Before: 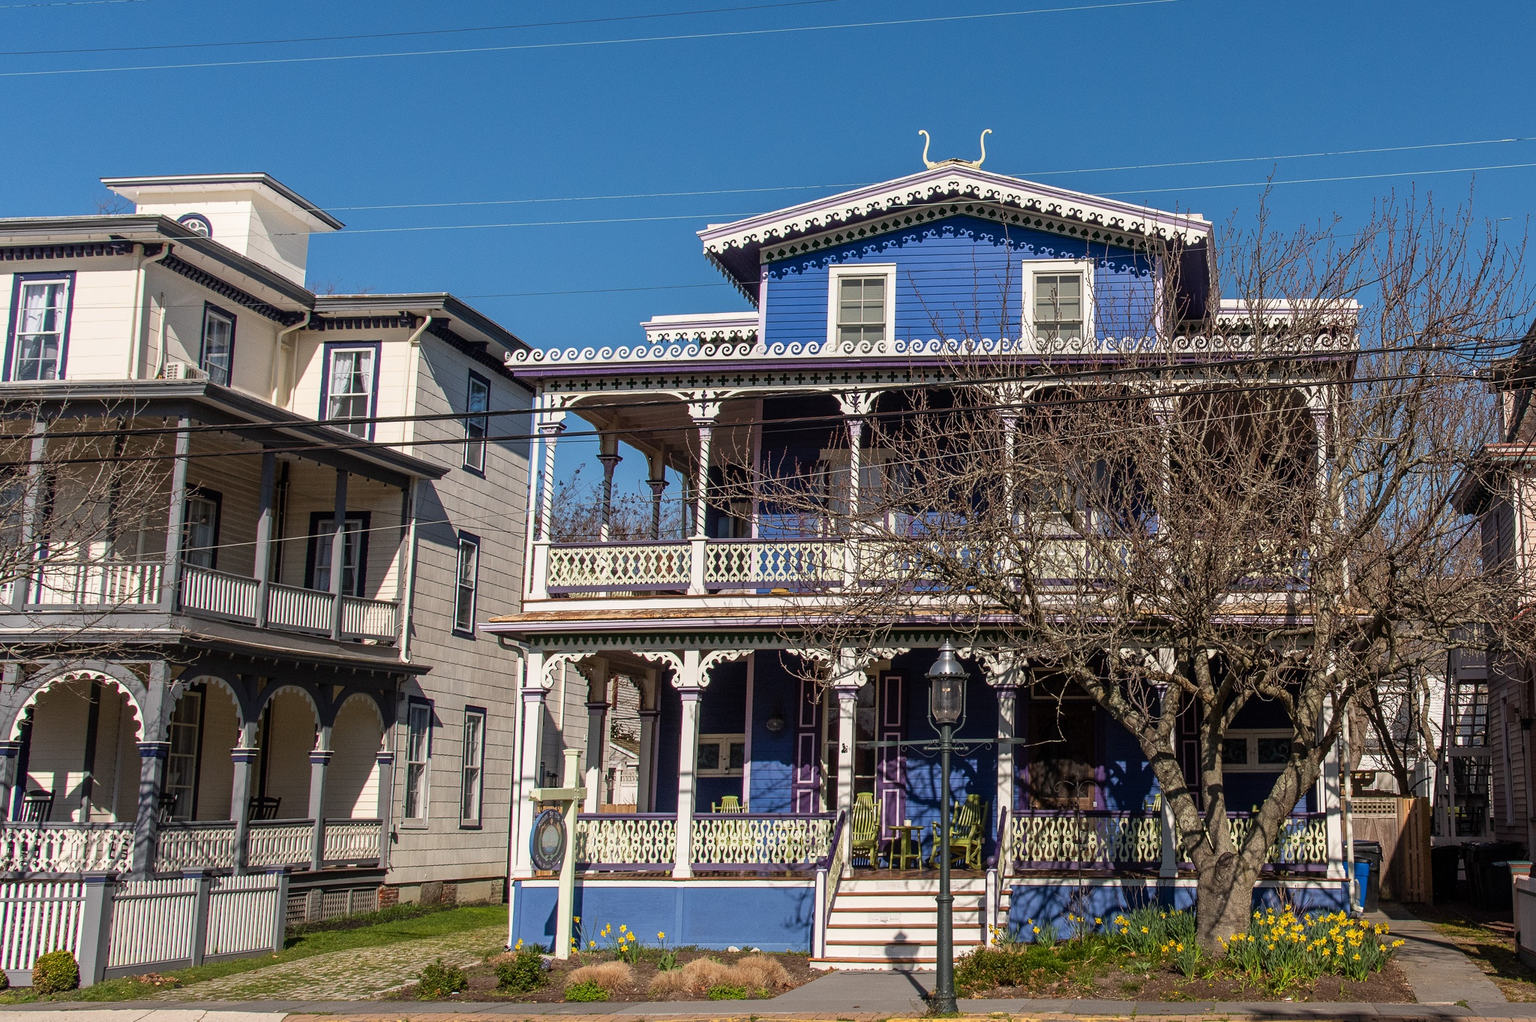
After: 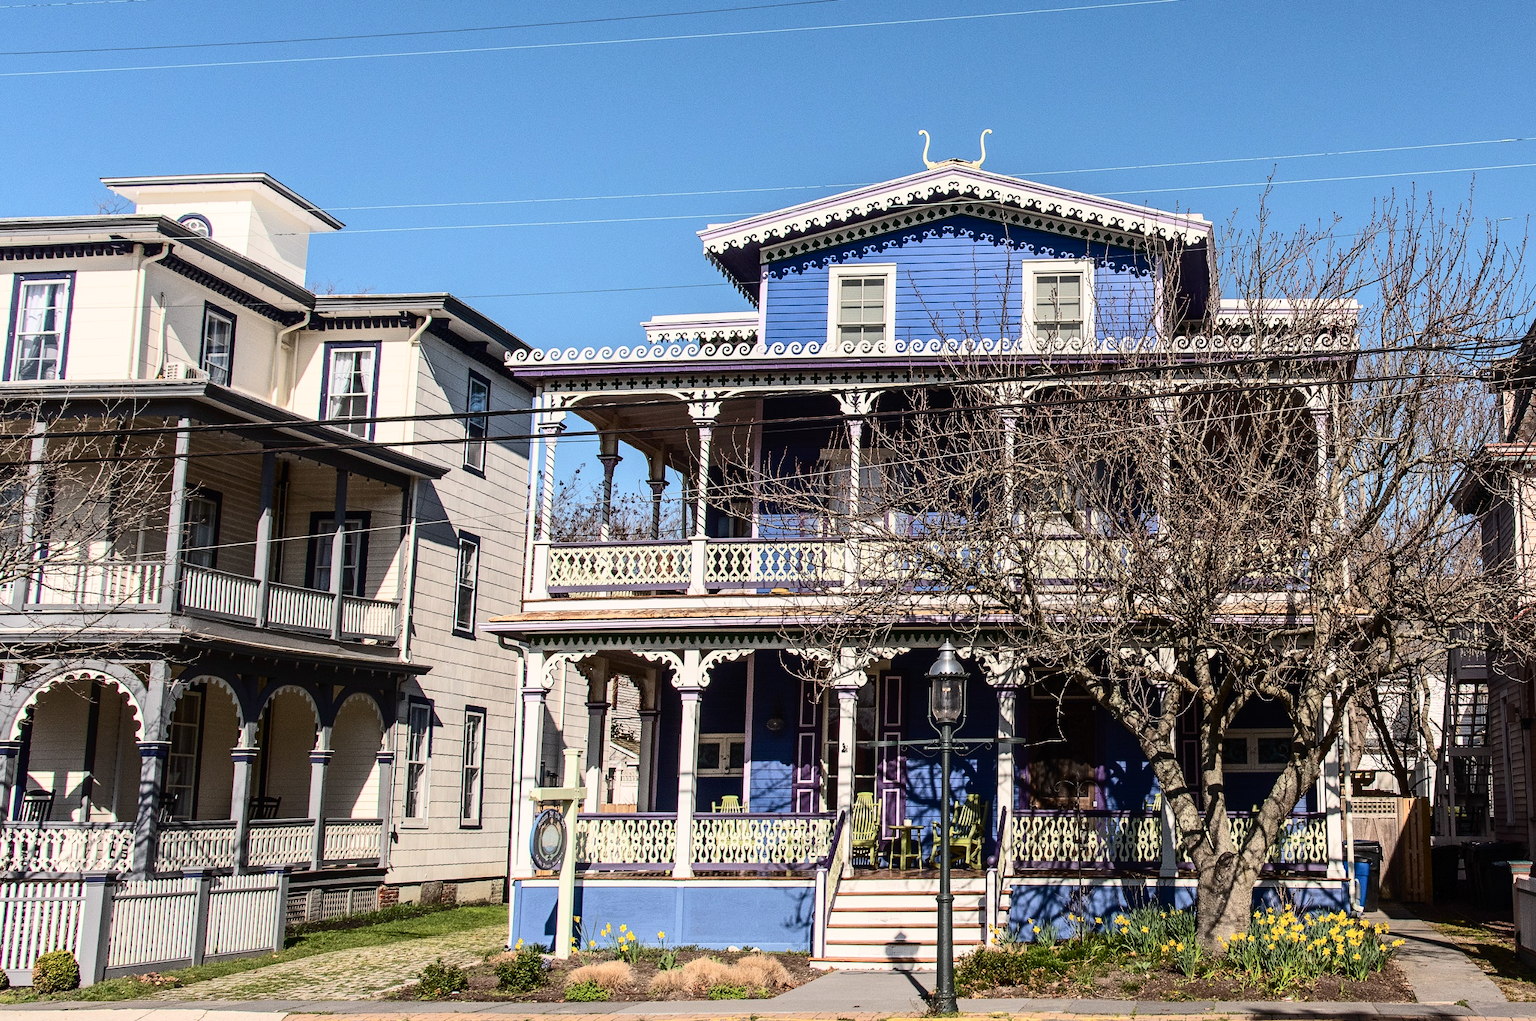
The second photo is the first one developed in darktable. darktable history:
tone curve: curves: ch0 [(0, 0) (0.003, 0.005) (0.011, 0.011) (0.025, 0.02) (0.044, 0.03) (0.069, 0.041) (0.1, 0.062) (0.136, 0.089) (0.177, 0.135) (0.224, 0.189) (0.277, 0.259) (0.335, 0.373) (0.399, 0.499) (0.468, 0.622) (0.543, 0.724) (0.623, 0.807) (0.709, 0.868) (0.801, 0.916) (0.898, 0.964) (1, 1)], color space Lab, independent channels, preserve colors none
